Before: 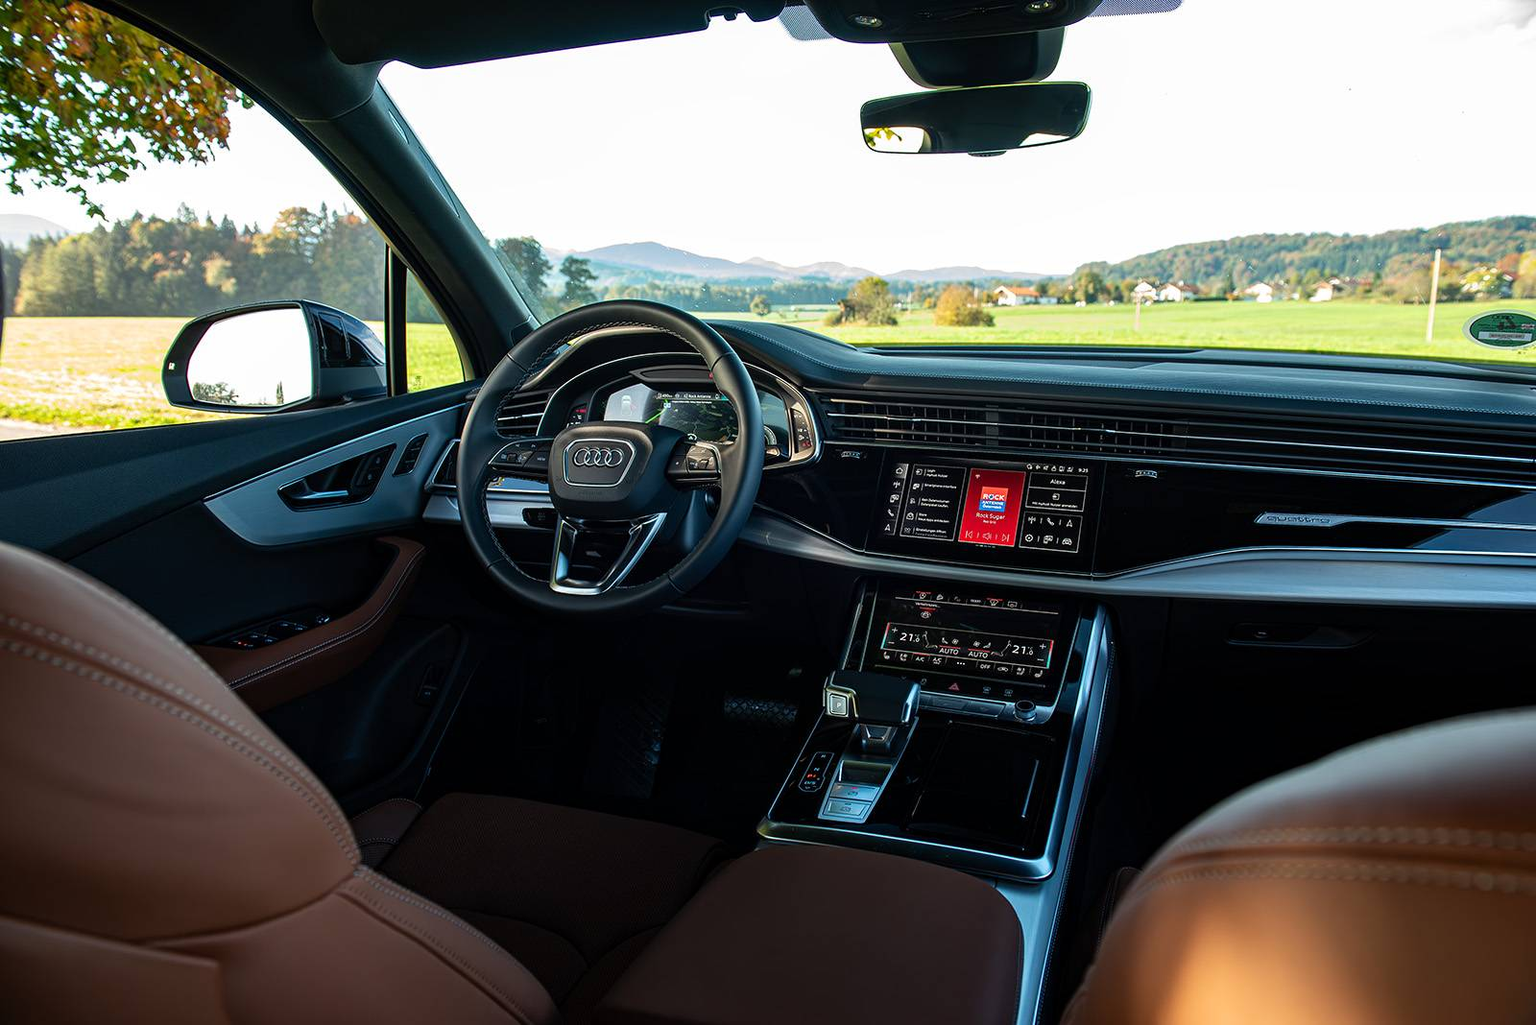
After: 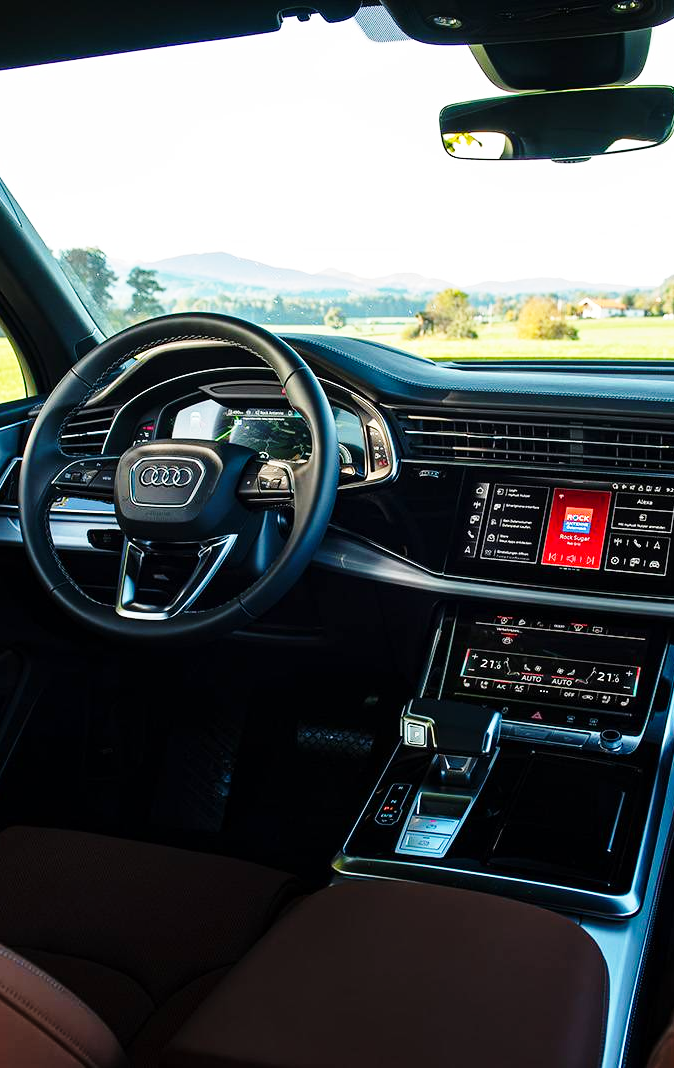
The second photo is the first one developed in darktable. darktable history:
base curve: curves: ch0 [(0, 0) (0.028, 0.03) (0.121, 0.232) (0.46, 0.748) (0.859, 0.968) (1, 1)], preserve colors none
crop: left 28.583%, right 29.231%
